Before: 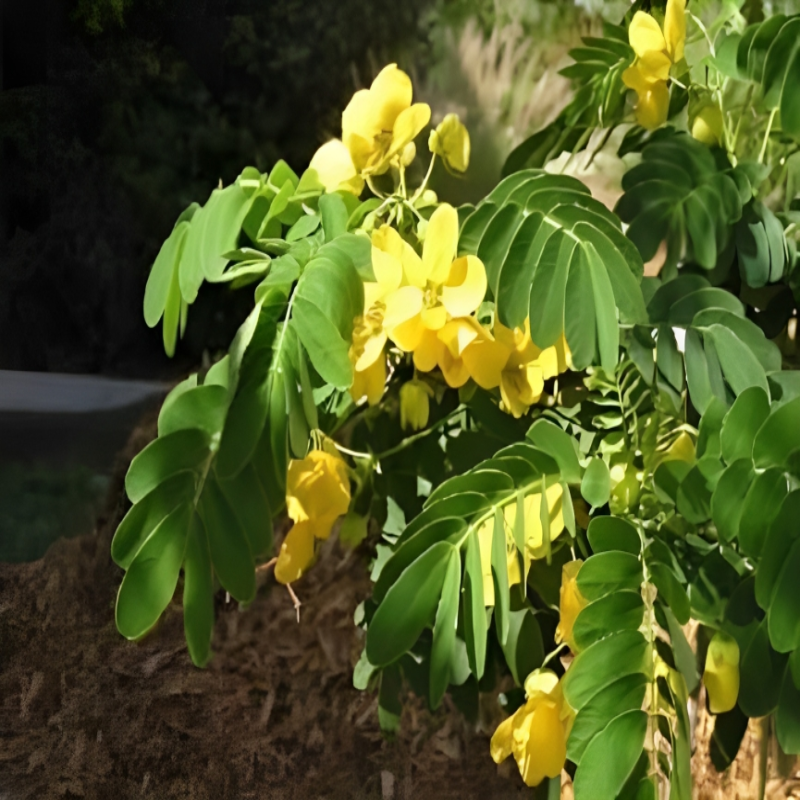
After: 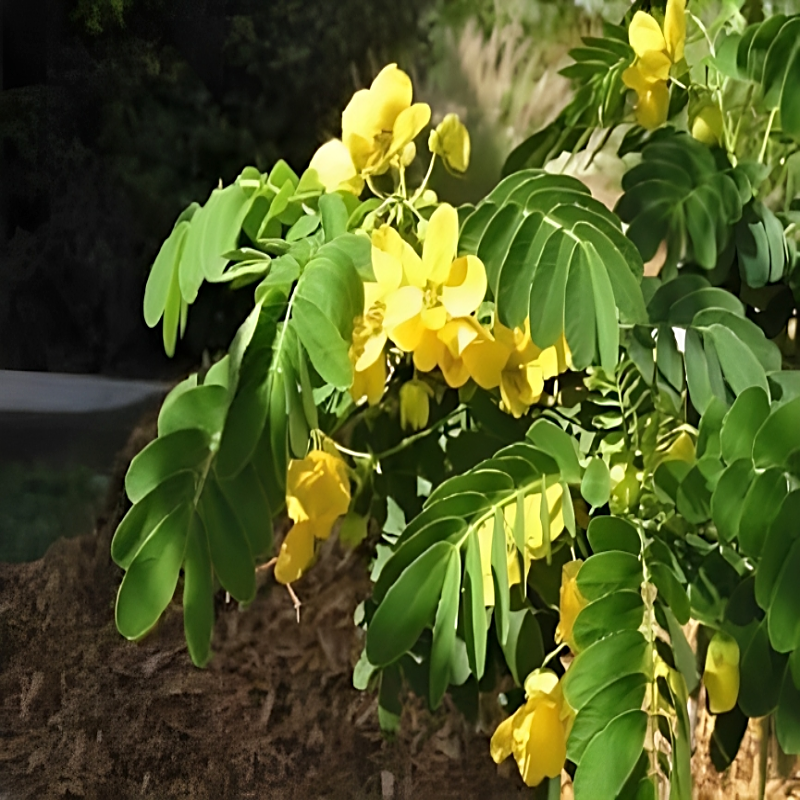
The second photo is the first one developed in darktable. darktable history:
shadows and highlights: shadows 29.64, highlights -30.25, low approximation 0.01, soften with gaussian
sharpen: on, module defaults
